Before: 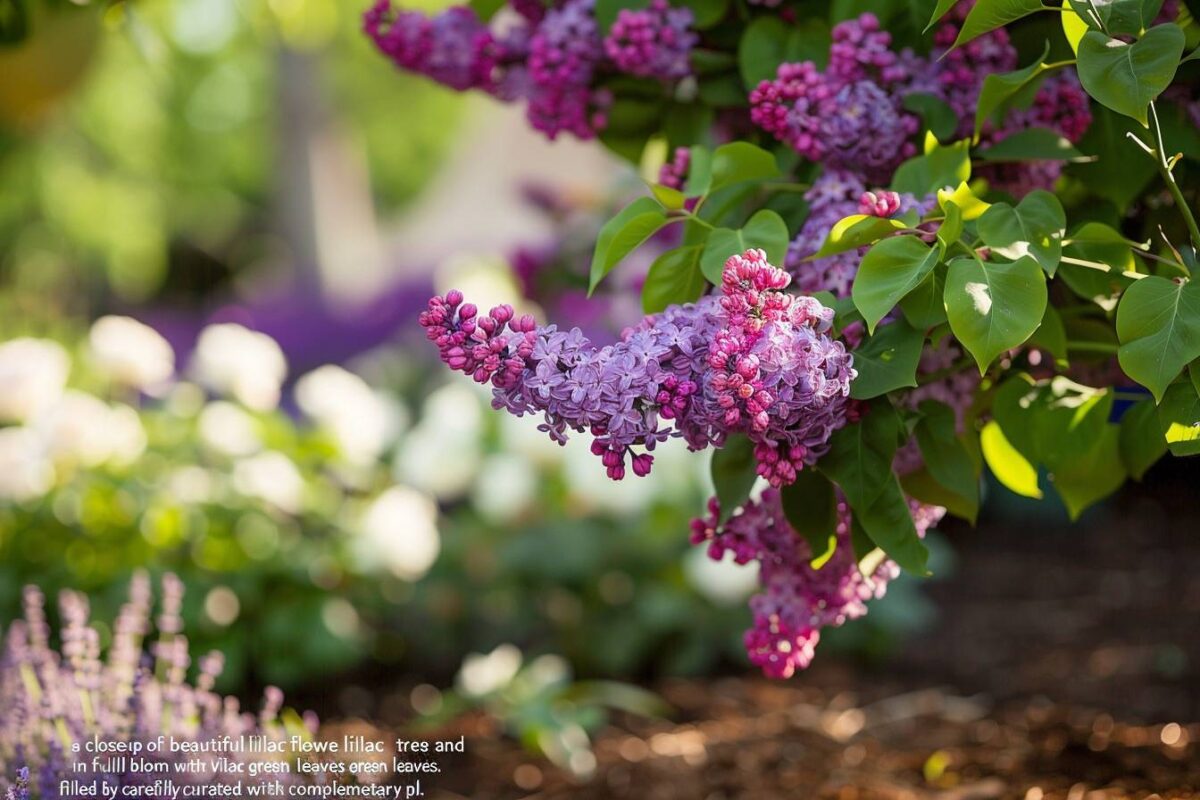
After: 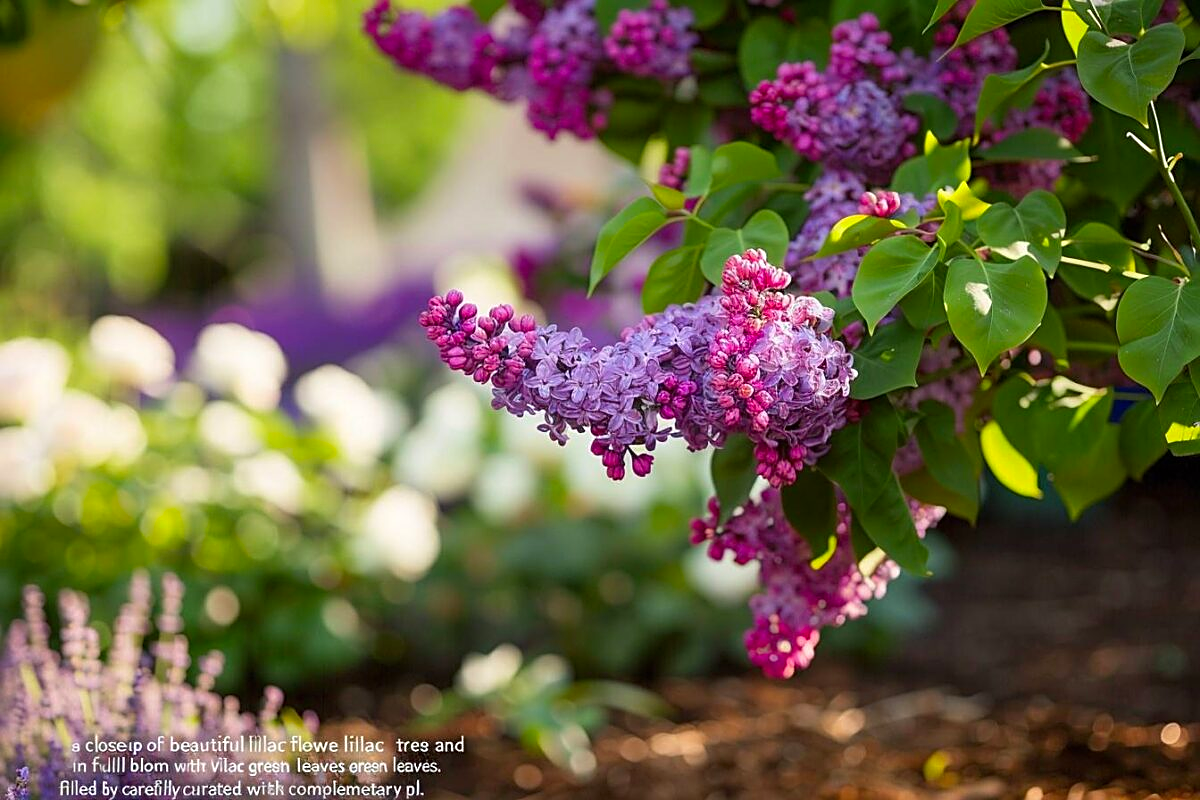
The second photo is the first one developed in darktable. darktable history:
contrast brightness saturation: saturation 0.18
sharpen: on, module defaults
